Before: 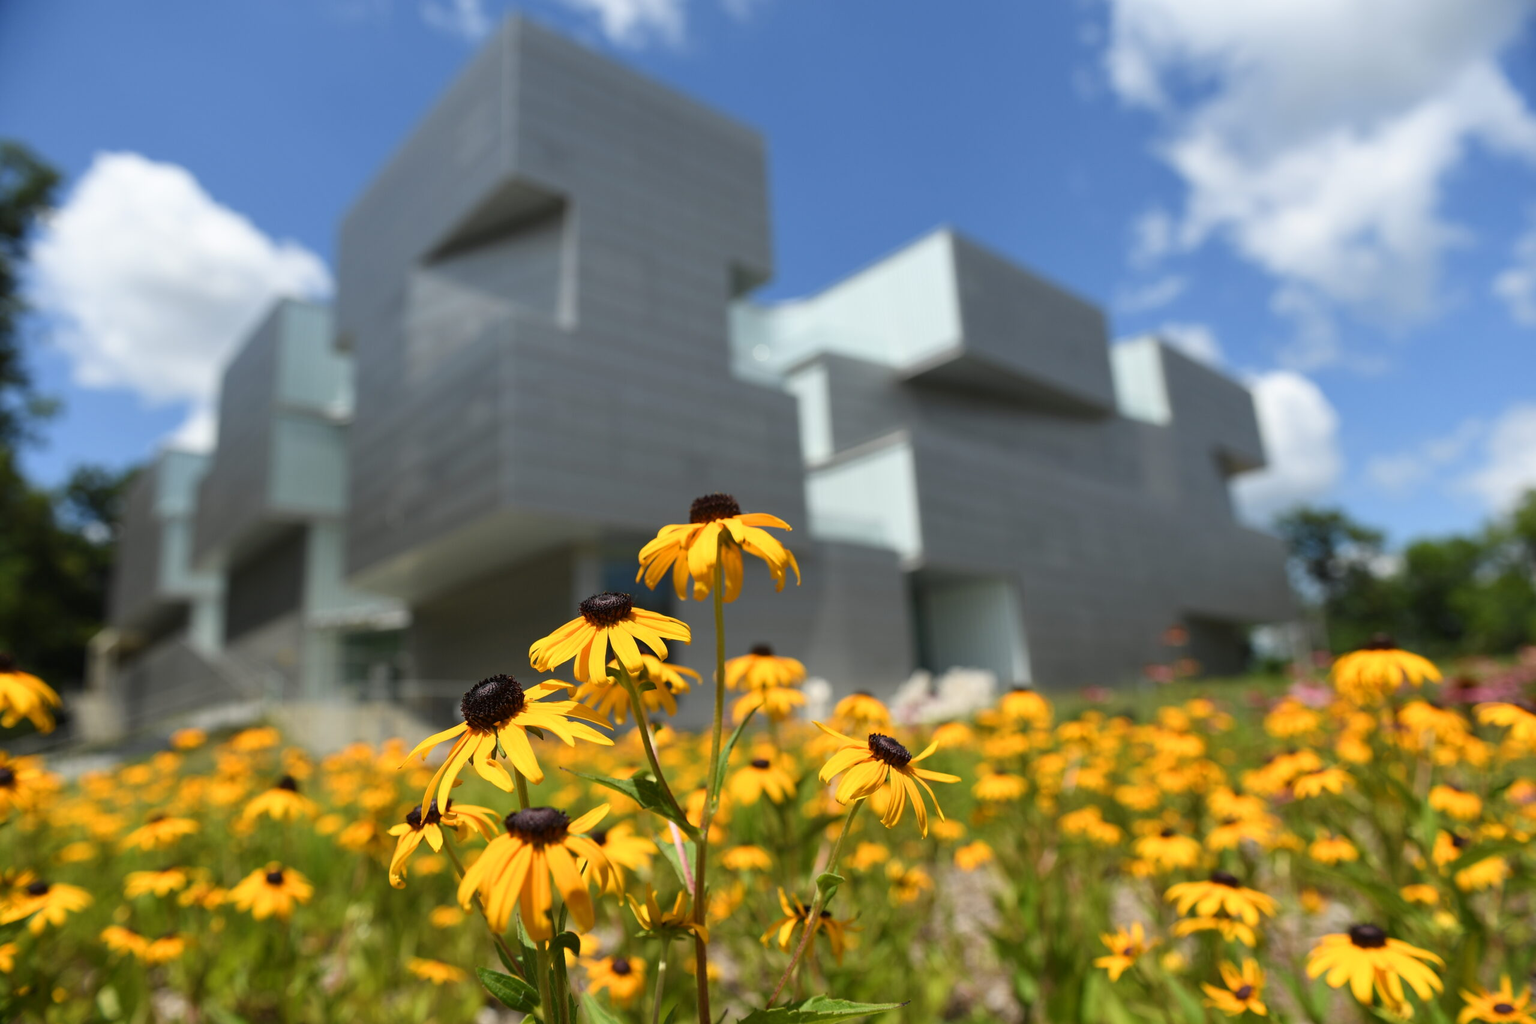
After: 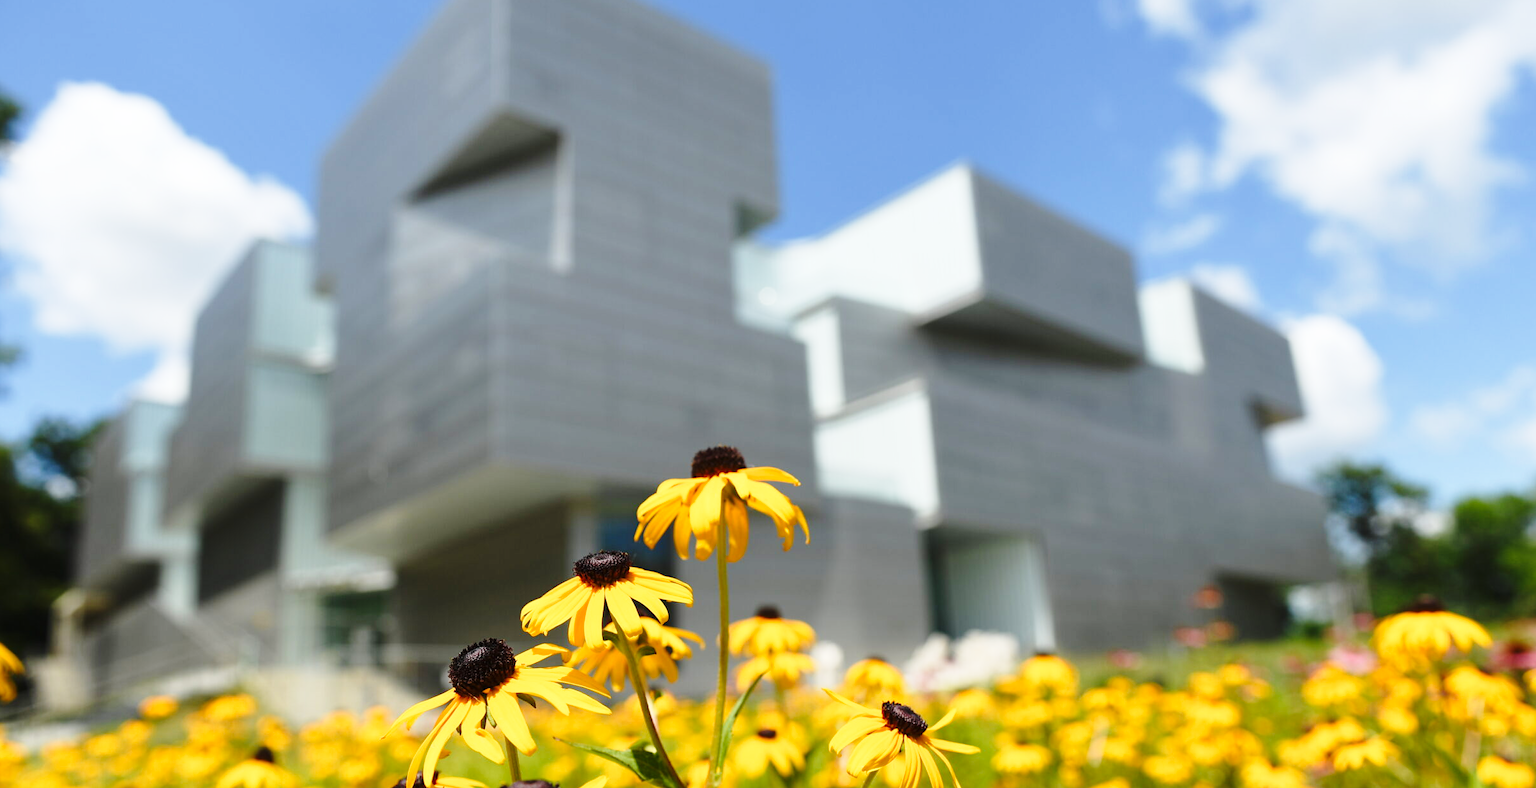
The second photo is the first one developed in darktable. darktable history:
crop: left 2.614%, top 7.298%, right 3.328%, bottom 20.31%
base curve: curves: ch0 [(0, 0) (0.028, 0.03) (0.121, 0.232) (0.46, 0.748) (0.859, 0.968) (1, 1)], preserve colors none
